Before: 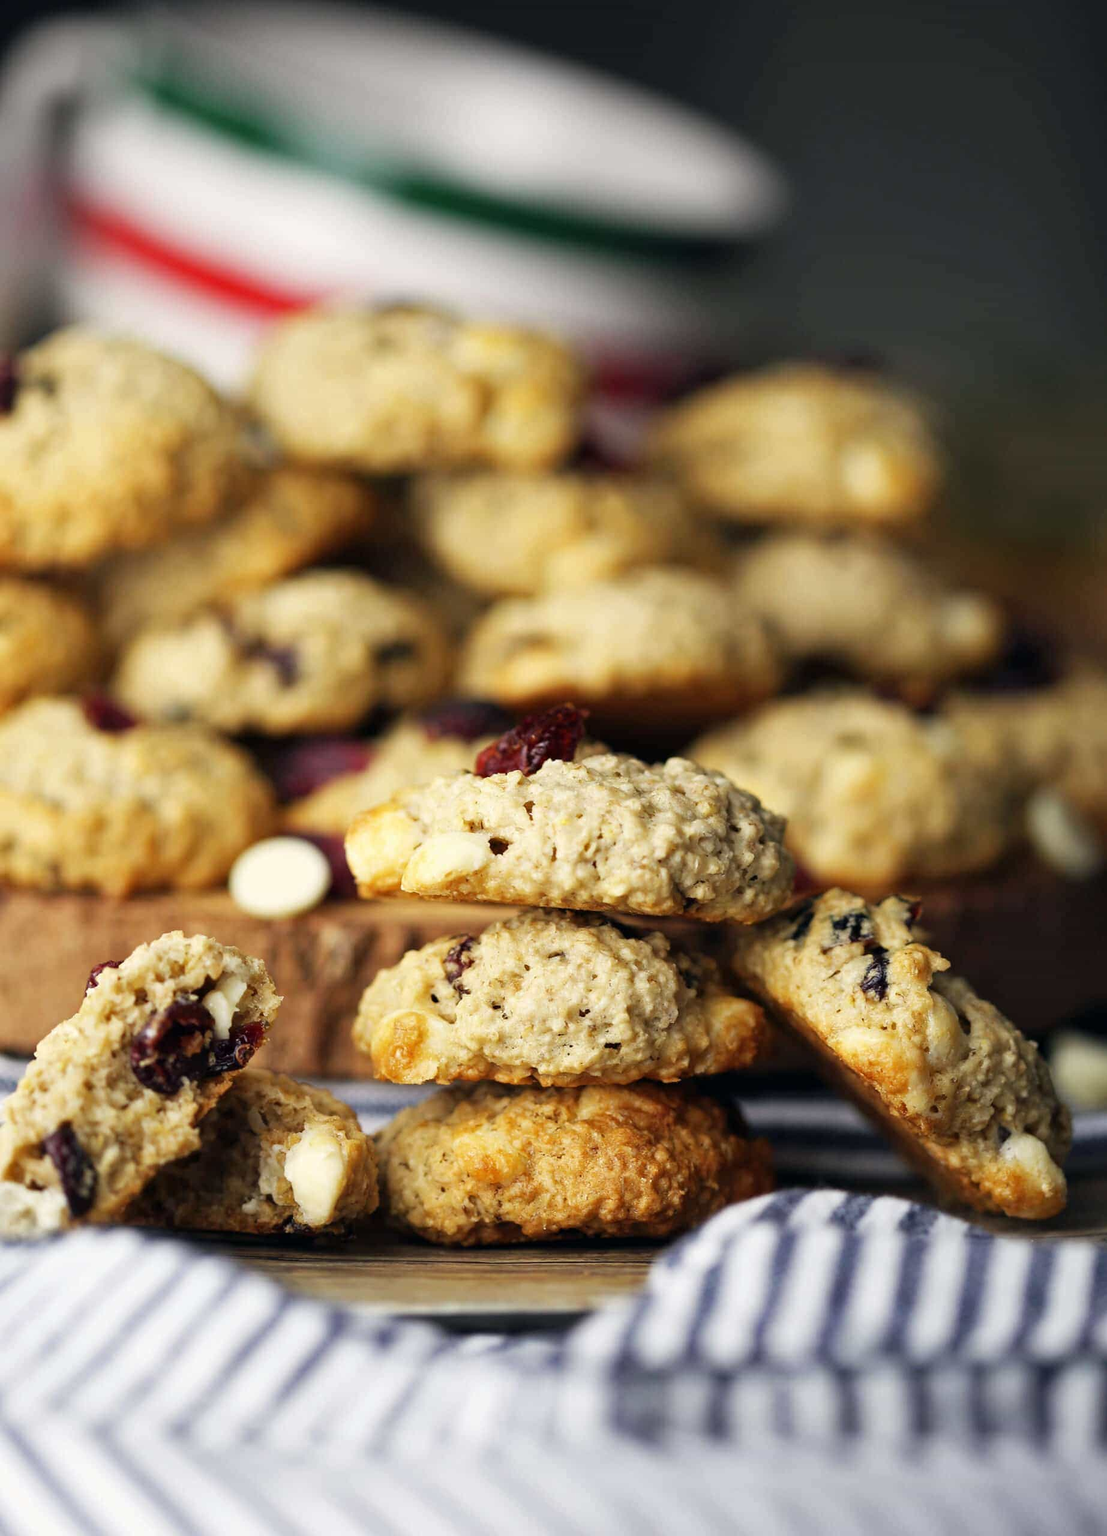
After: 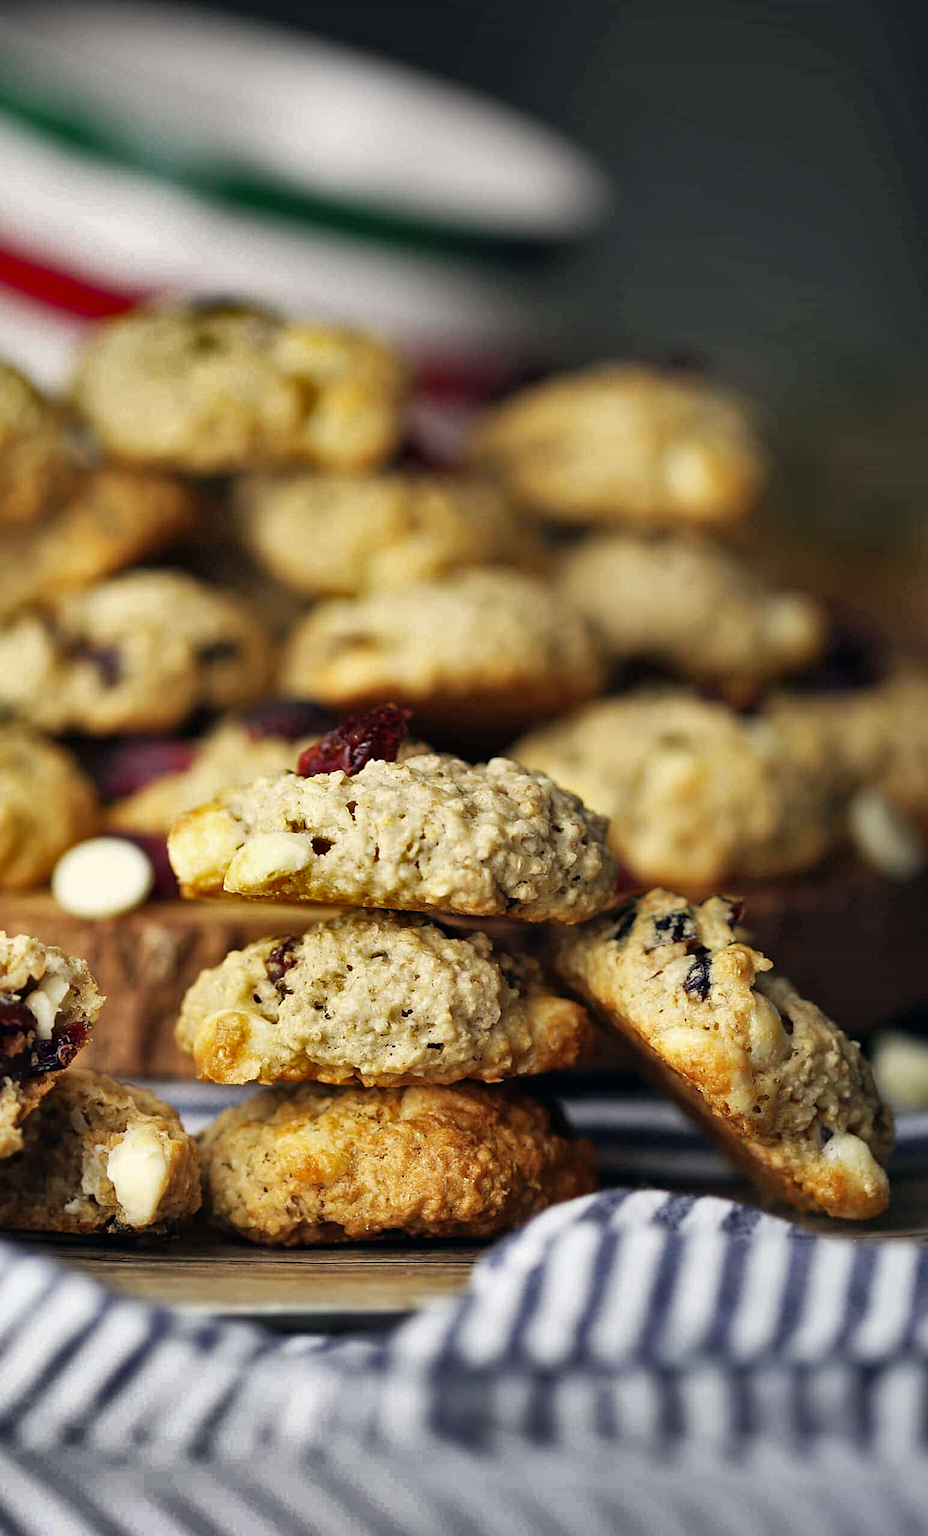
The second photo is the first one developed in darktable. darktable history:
shadows and highlights: shadows 20.84, highlights -82.82, highlights color adjustment 55.68%, soften with gaussian
crop: left 16.084%
sharpen: on, module defaults
